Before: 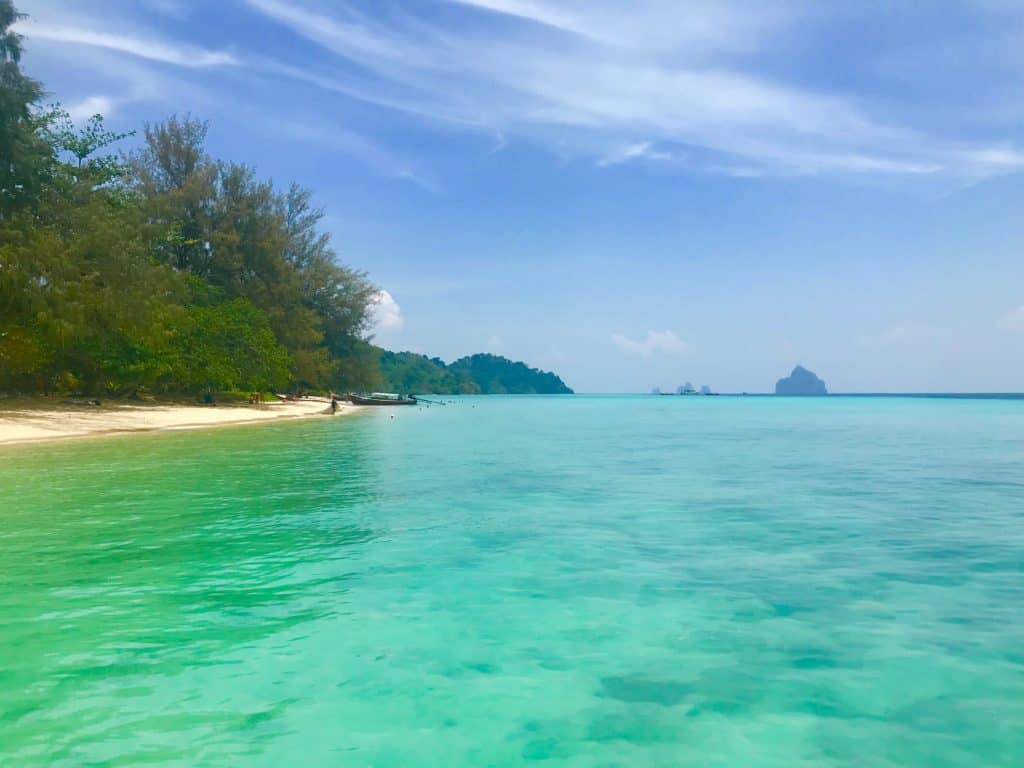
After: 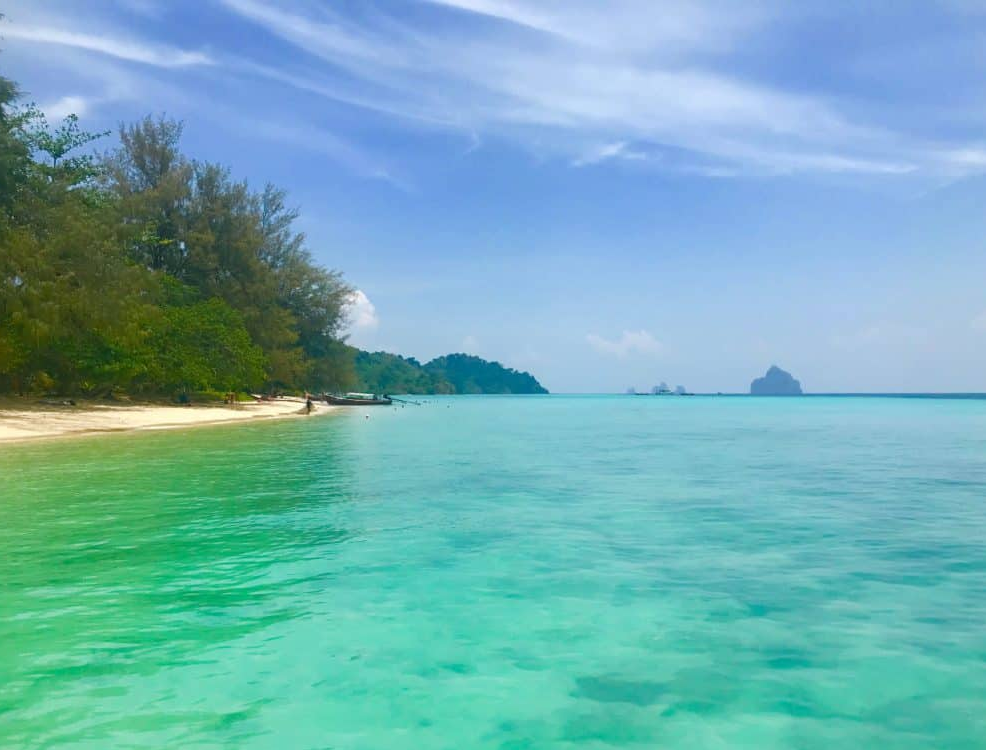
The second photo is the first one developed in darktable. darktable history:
crop and rotate: left 2.536%, right 1.107%, bottom 2.246%
vignetting: fall-off start 116.67%, fall-off radius 59.26%, brightness -0.31, saturation -0.056
